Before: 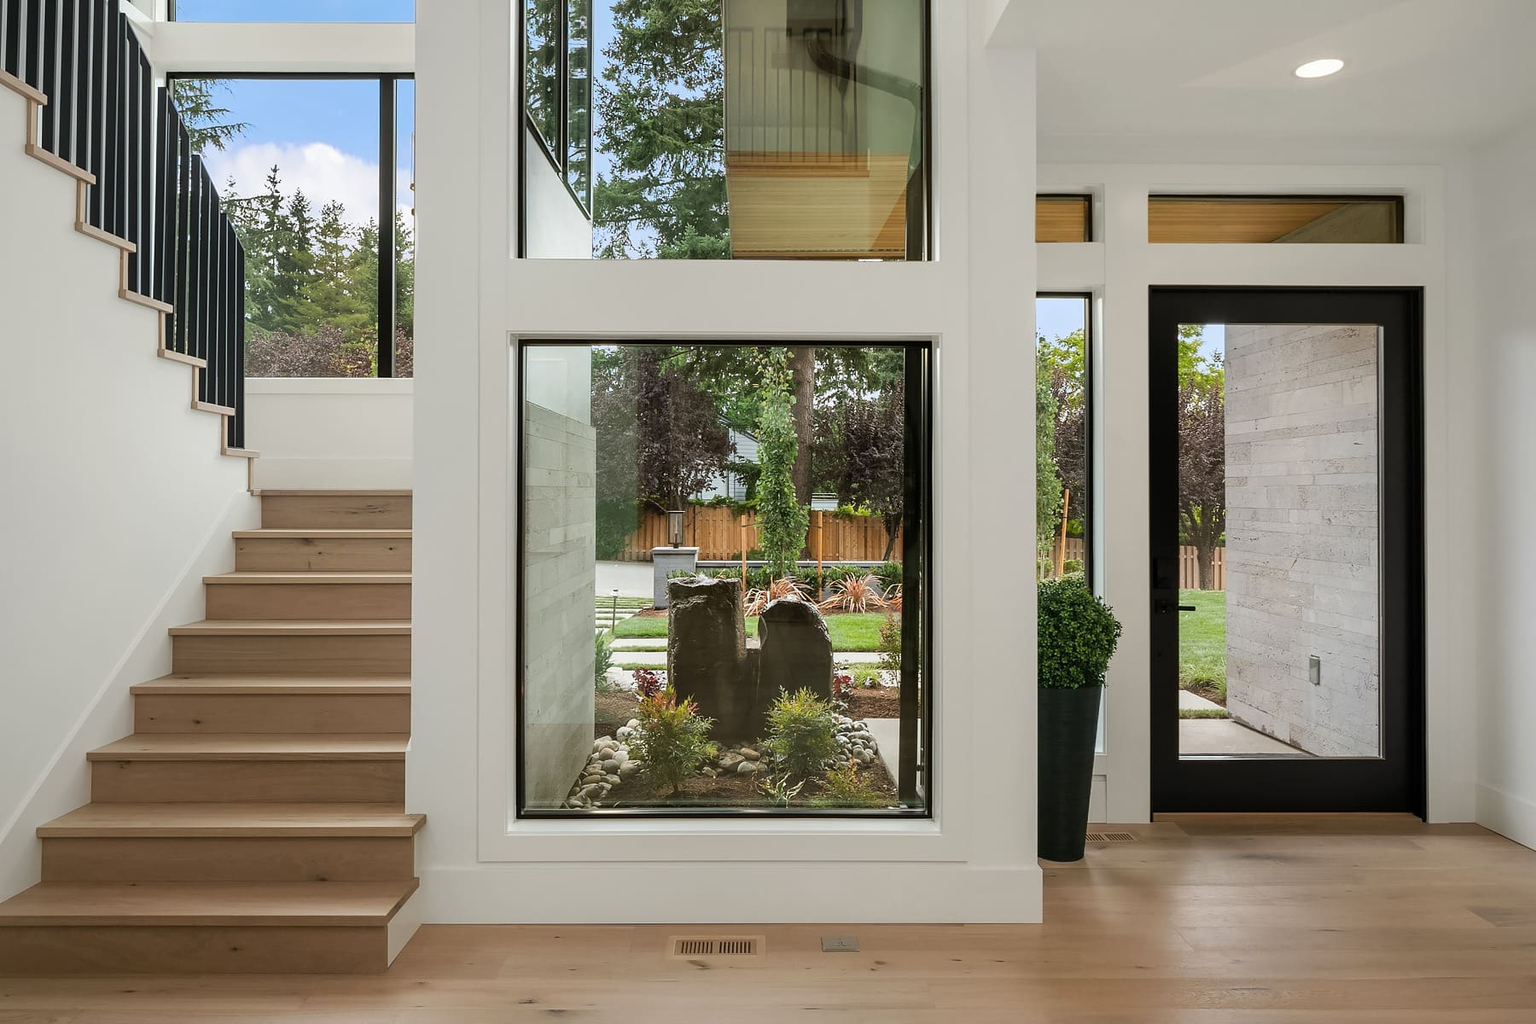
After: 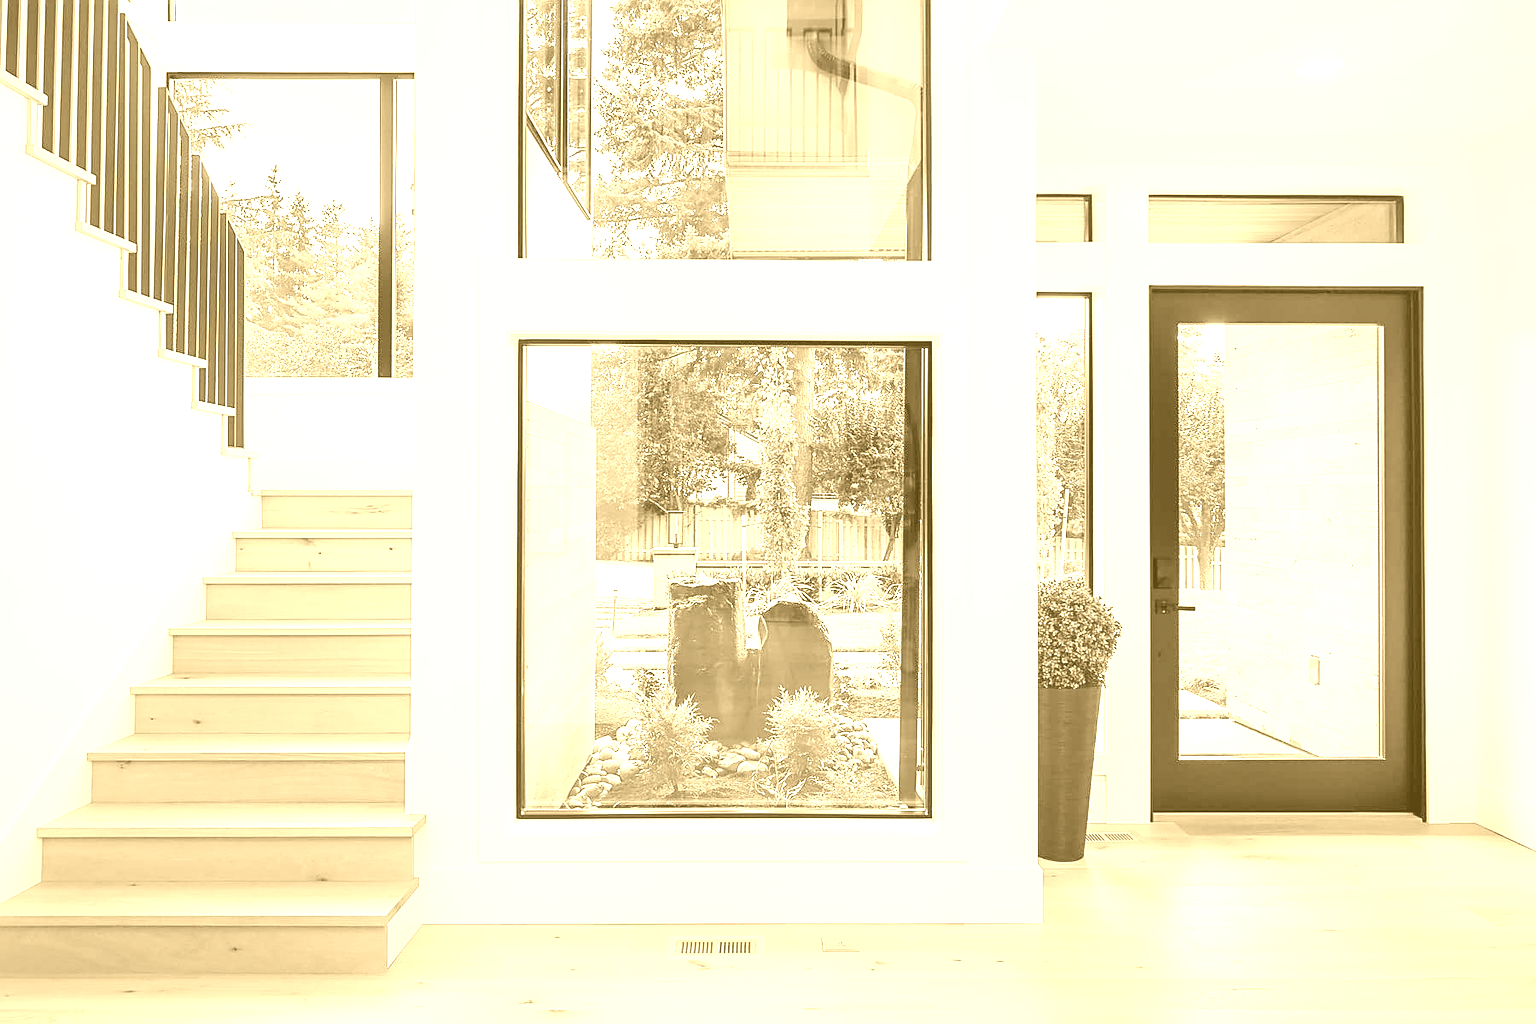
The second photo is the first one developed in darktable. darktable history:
sharpen: on, module defaults
colorize: hue 36°, source mix 100%
contrast brightness saturation: contrast 0.2, brightness -0.11, saturation 0.1
